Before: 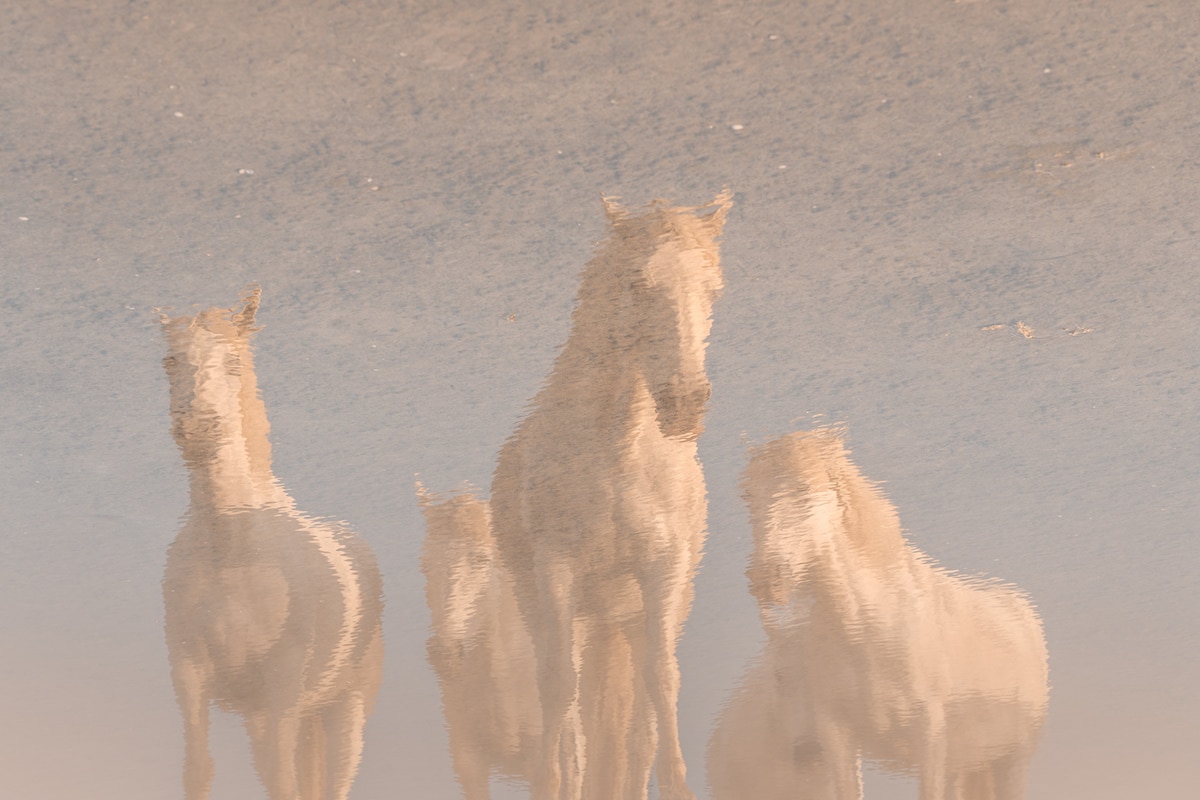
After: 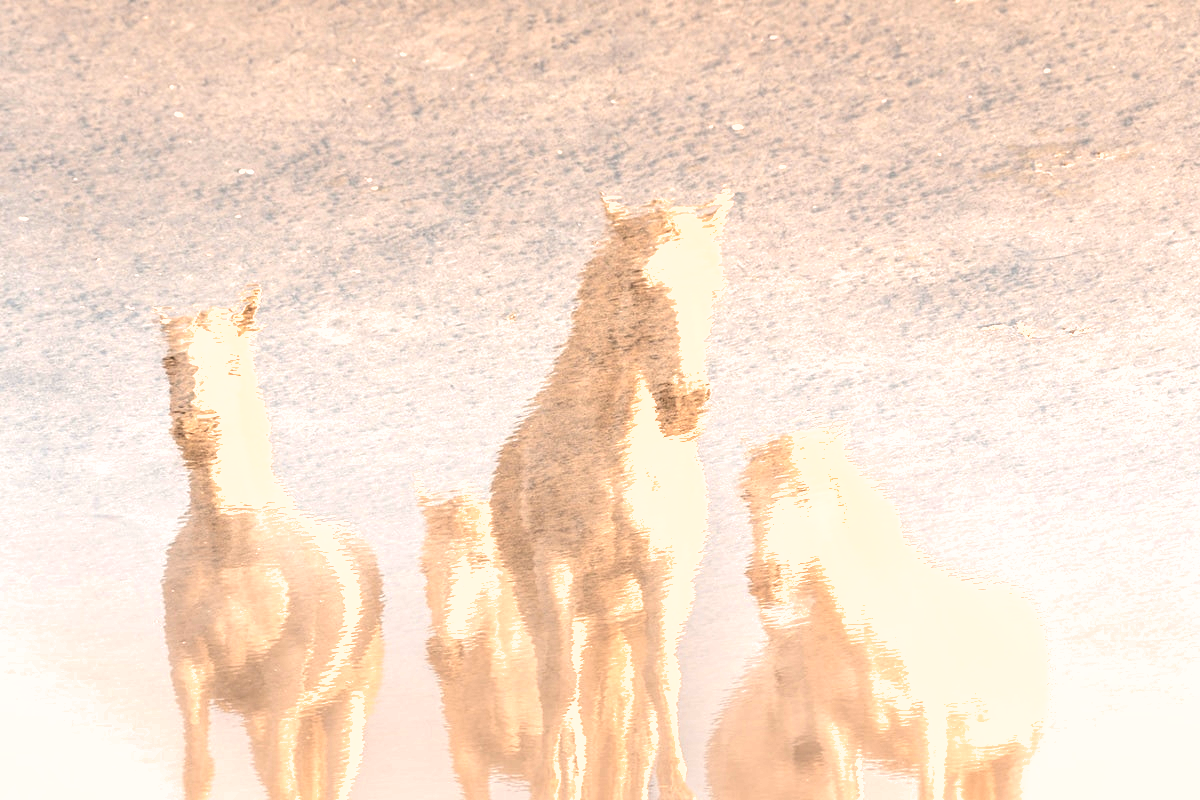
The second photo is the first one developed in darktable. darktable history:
tone equalizer: -7 EV 0.15 EV, -6 EV 0.6 EV, -5 EV 1.15 EV, -4 EV 1.33 EV, -3 EV 1.15 EV, -2 EV 0.6 EV, -1 EV 0.15 EV, mask exposure compensation -0.5 EV
exposure: black level correction 0, exposure 1.198 EV, compensate exposure bias true, compensate highlight preservation false
shadows and highlights: low approximation 0.01, soften with gaussian
